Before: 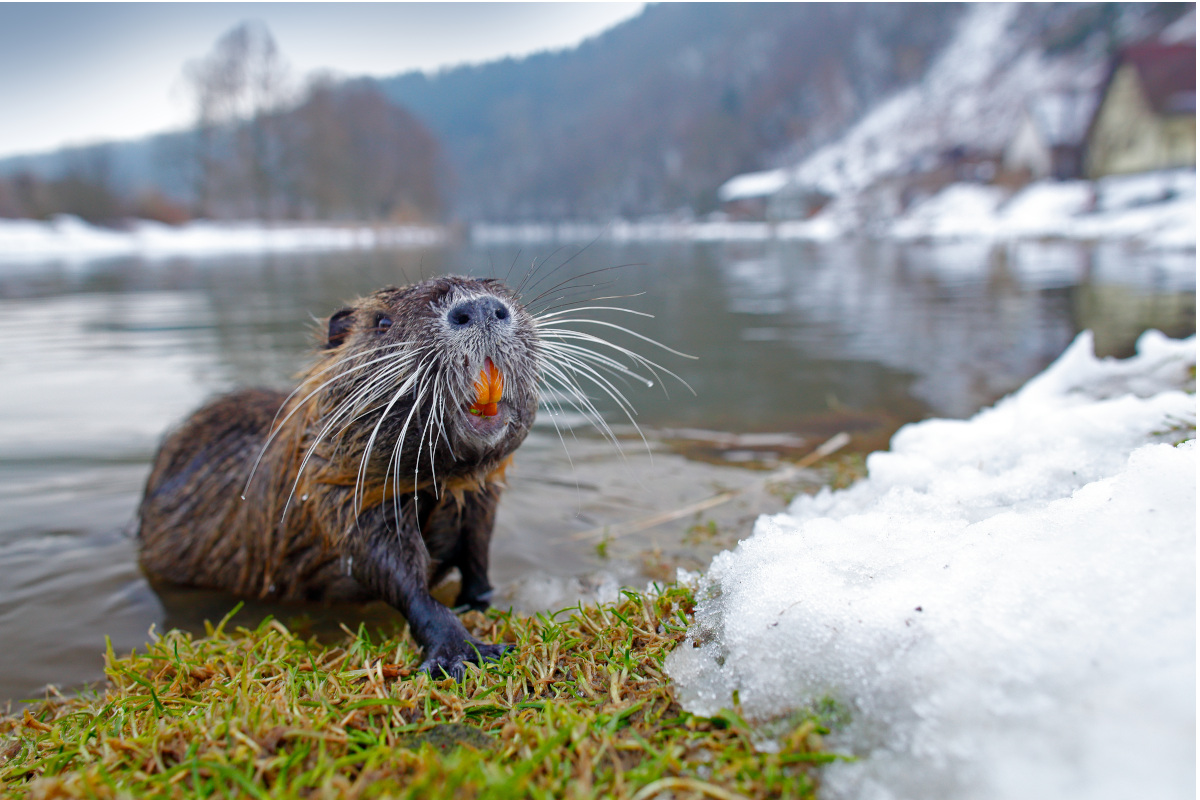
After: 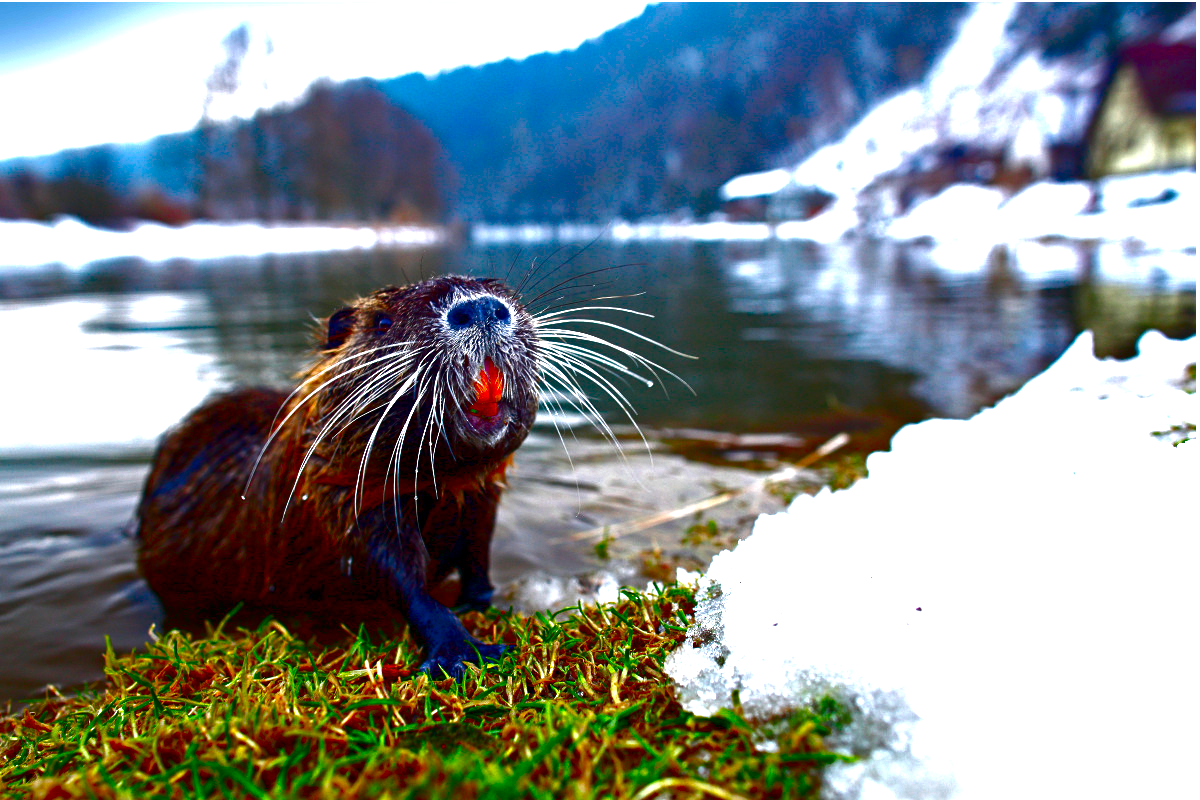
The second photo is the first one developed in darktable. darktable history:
exposure: black level correction 0, exposure 1.1 EV, compensate exposure bias true, compensate highlight preservation false
contrast brightness saturation: brightness -1, saturation 1
